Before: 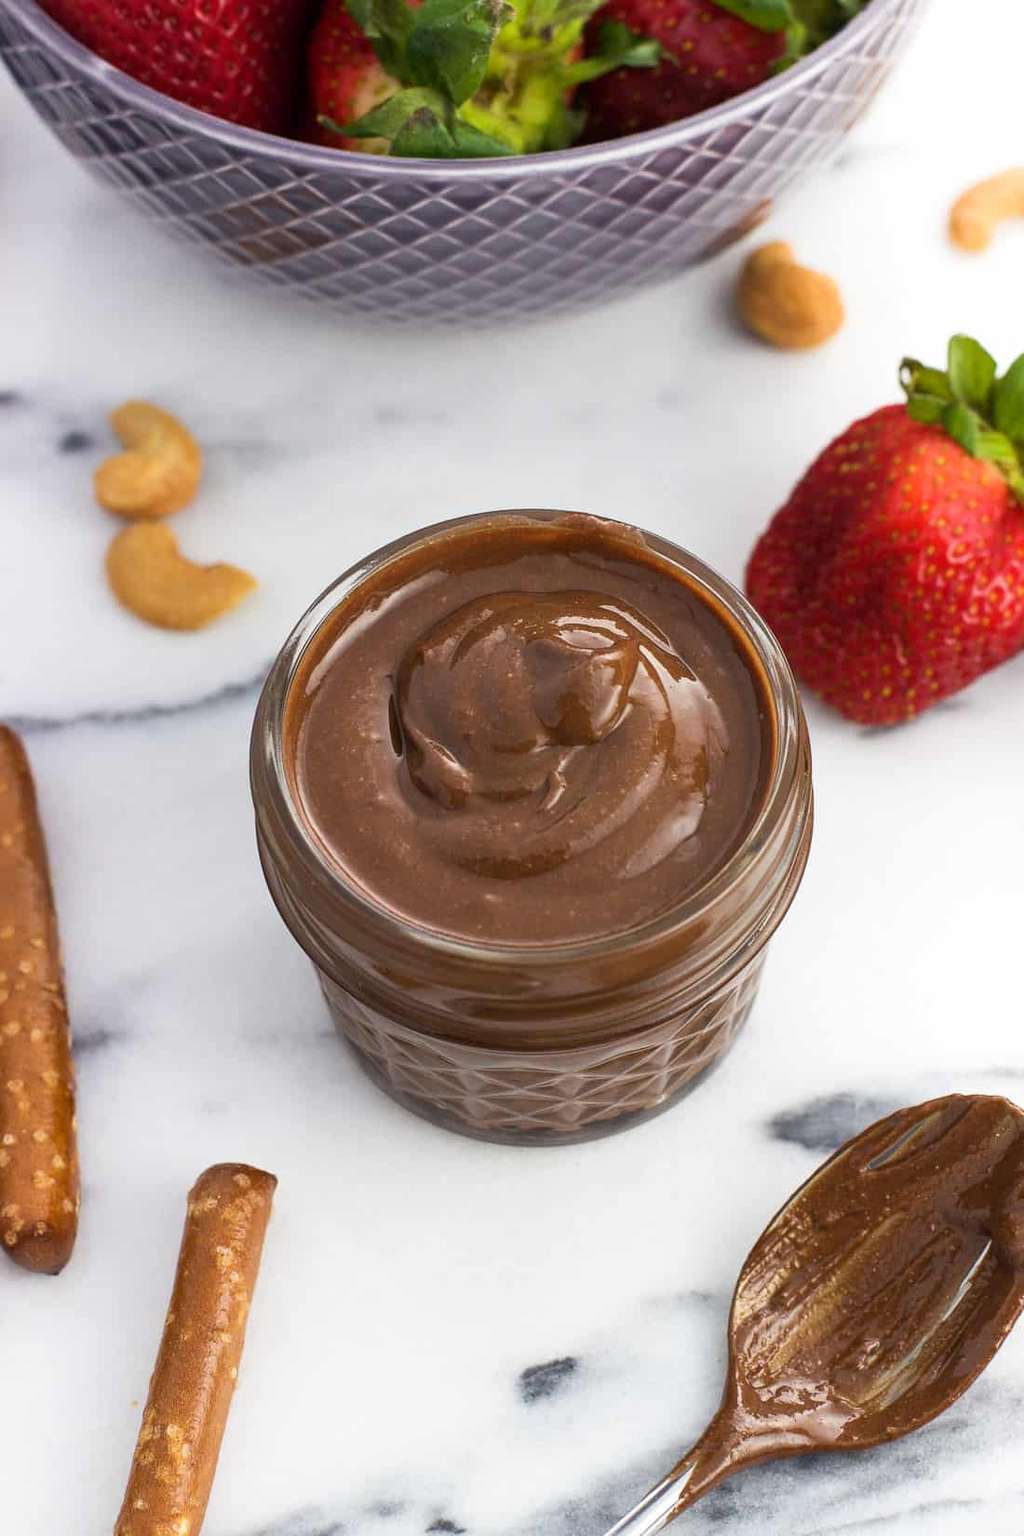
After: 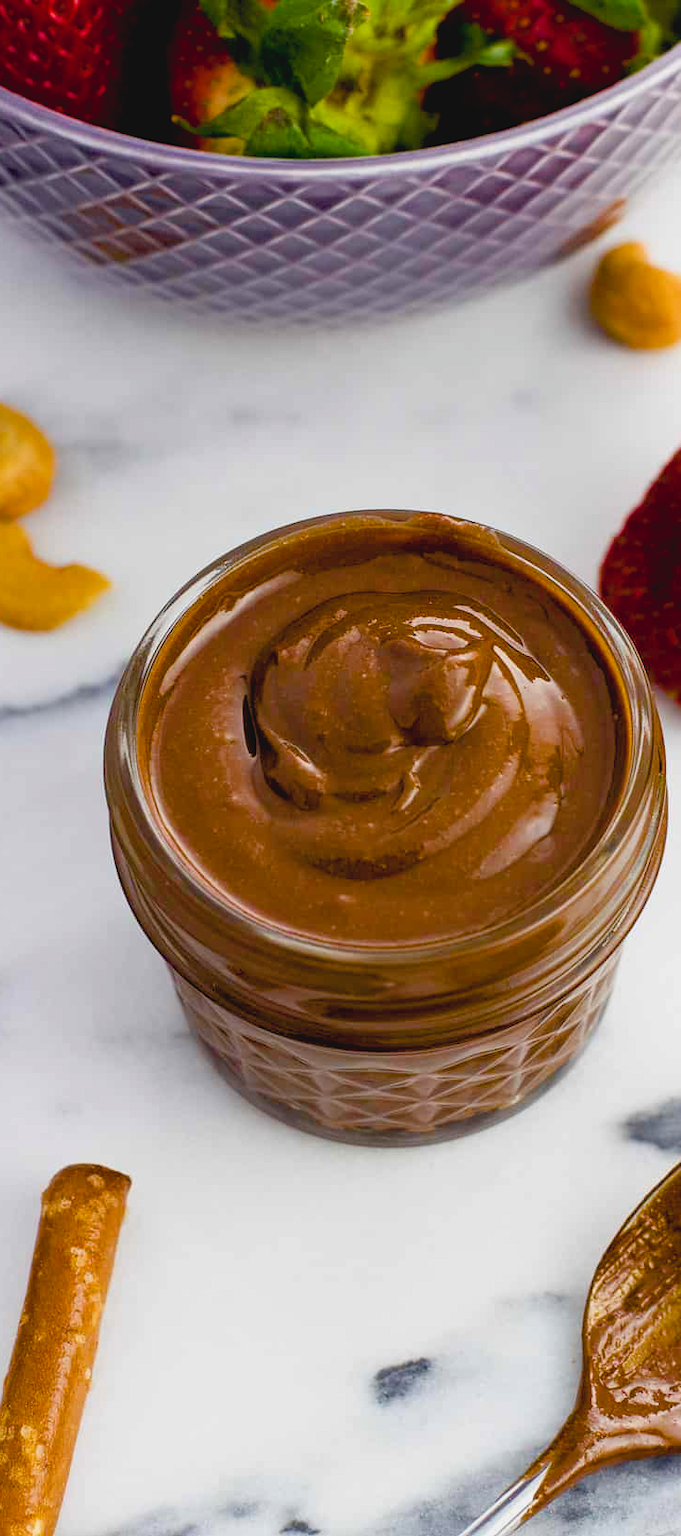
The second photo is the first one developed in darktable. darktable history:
crop and rotate: left 14.294%, right 19.149%
exposure: black level correction 0.018, exposure -0.005 EV, compensate highlight preservation false
contrast brightness saturation: contrast -0.099, saturation -0.098
color balance rgb: linear chroma grading › shadows -2.699%, linear chroma grading › highlights -3.462%, perceptual saturation grading › global saturation 38.815%, perceptual saturation grading › highlights -25.097%, perceptual saturation grading › mid-tones 35.335%, perceptual saturation grading › shadows 35.629%, global vibrance 24.923%
